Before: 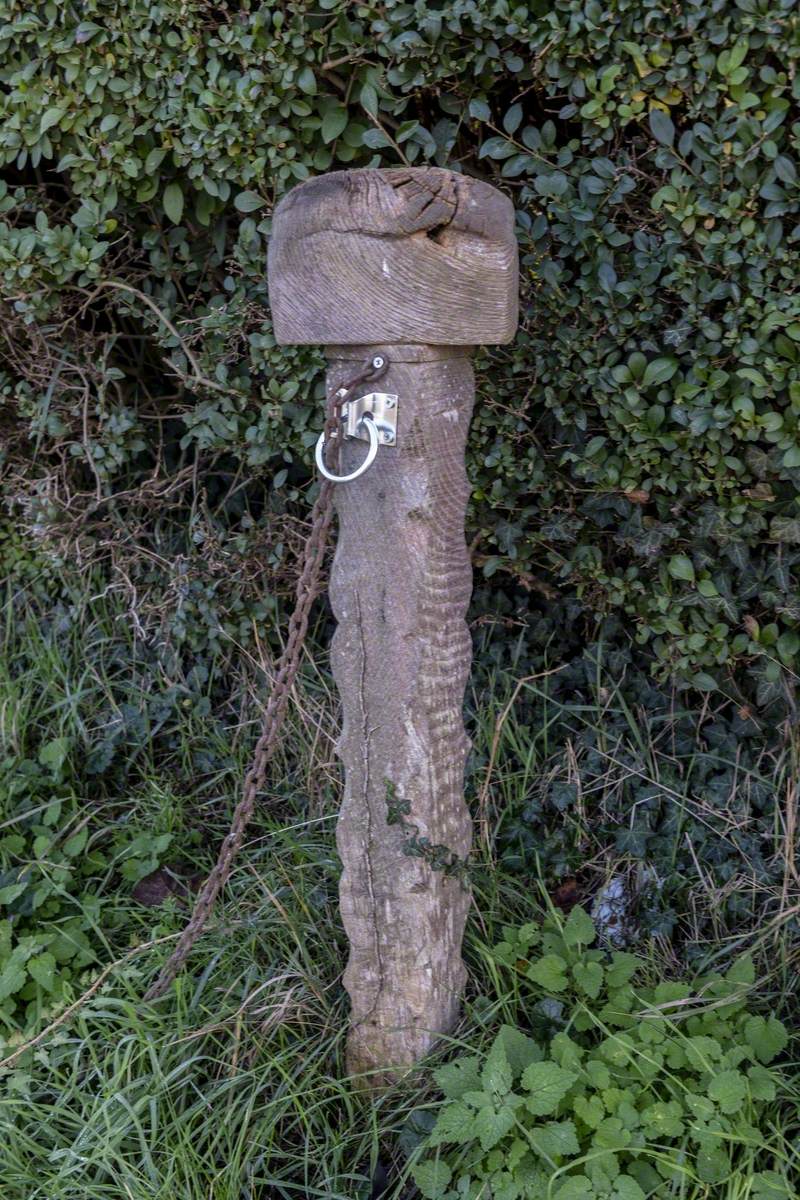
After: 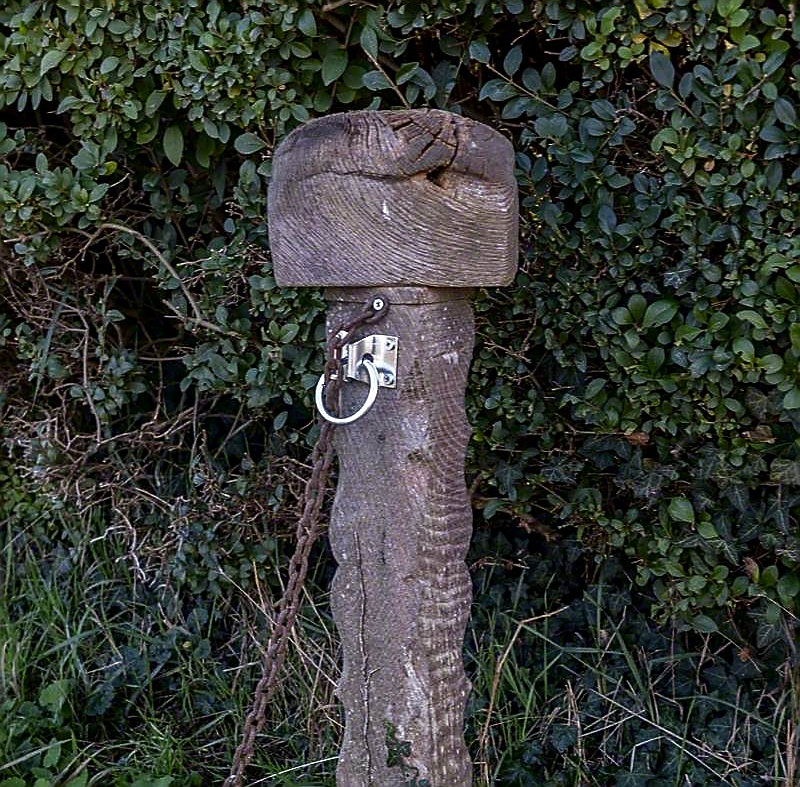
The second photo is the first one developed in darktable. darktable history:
tone equalizer: on, module defaults
contrast brightness saturation: contrast 0.07, brightness -0.13, saturation 0.06
crop and rotate: top 4.848%, bottom 29.503%
sharpen: radius 1.4, amount 1.25, threshold 0.7
